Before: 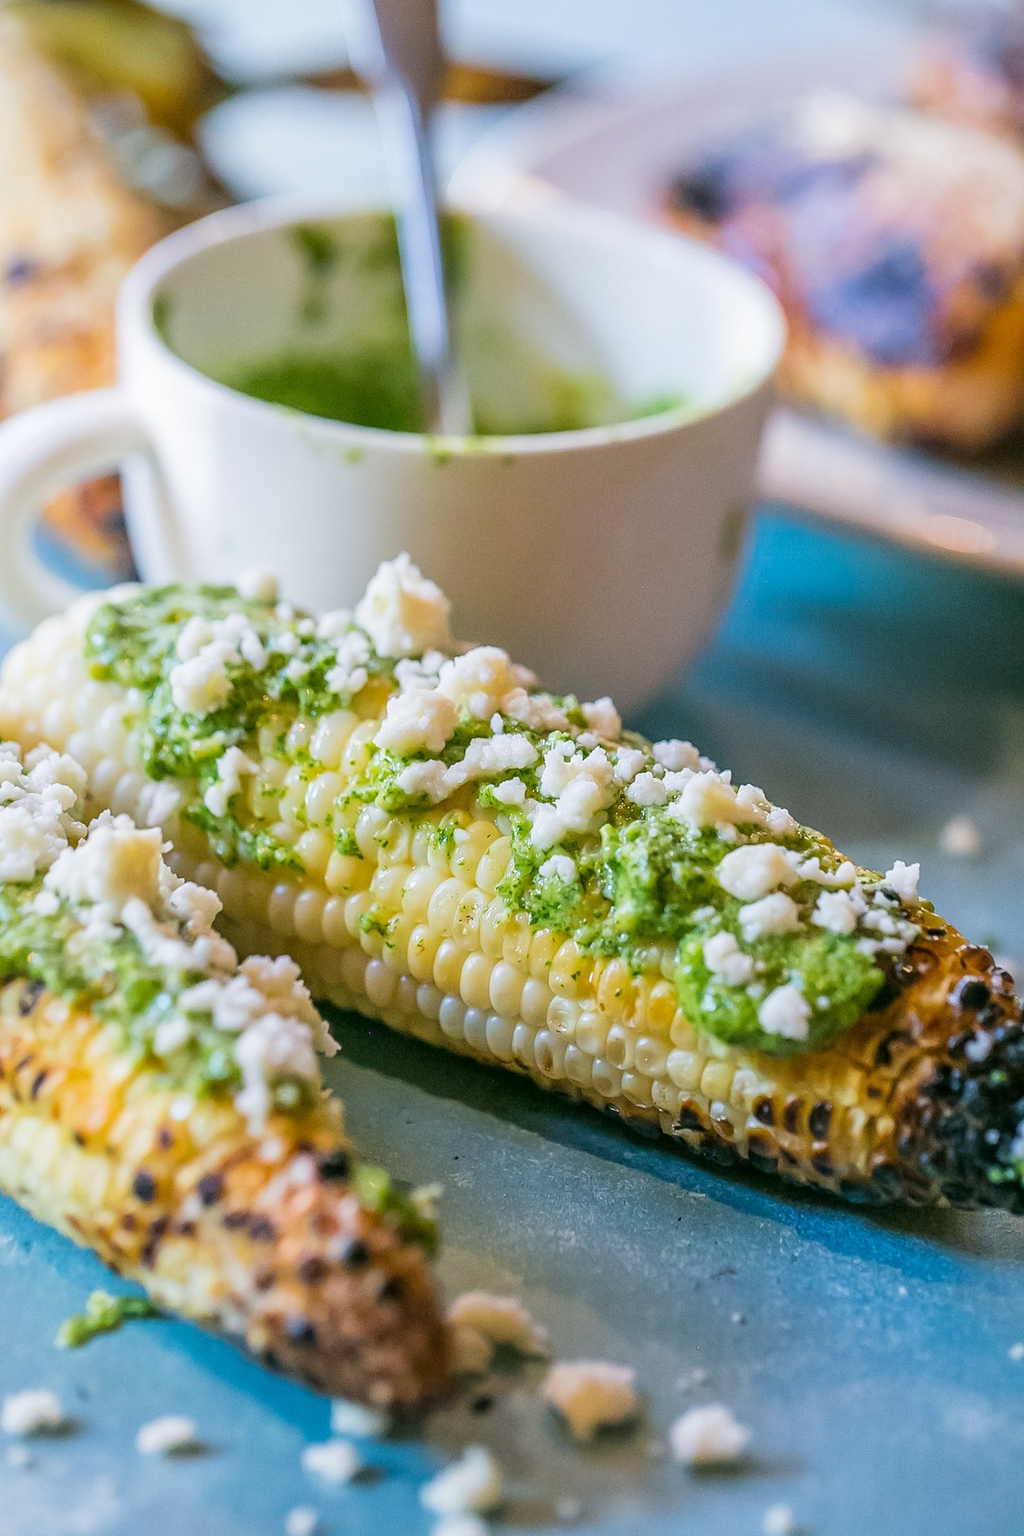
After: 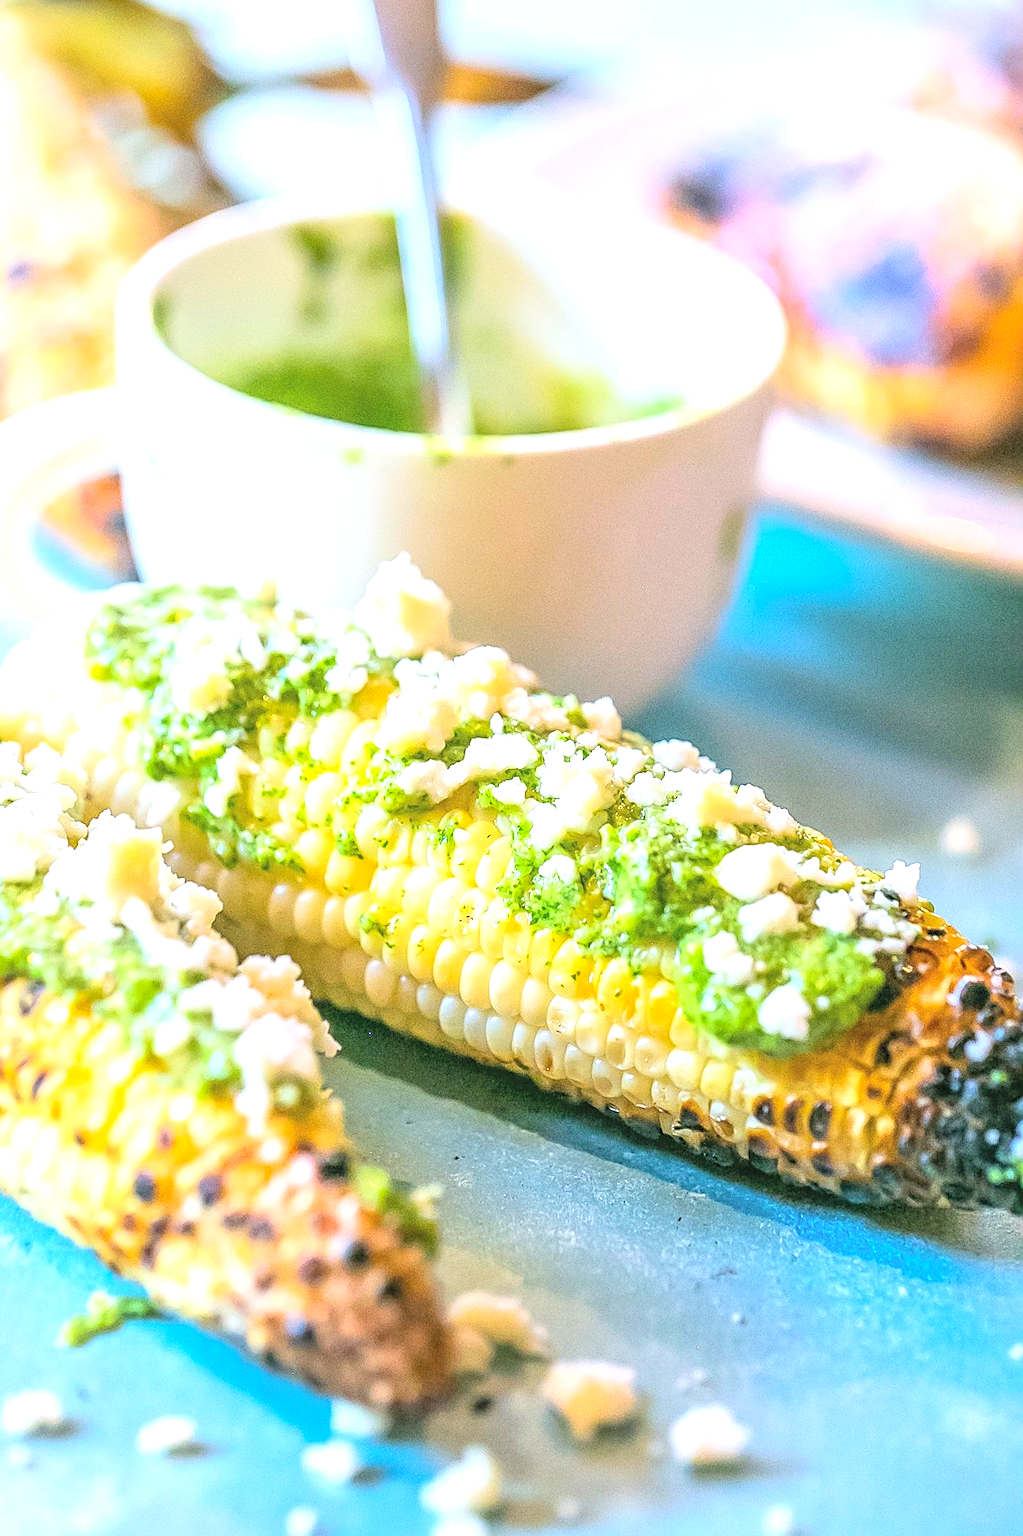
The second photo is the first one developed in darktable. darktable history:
local contrast: detail 109%
sharpen: on, module defaults
exposure: black level correction 0.001, exposure 0.965 EV, compensate exposure bias true, compensate highlight preservation false
contrast brightness saturation: contrast 0.1, brightness 0.294, saturation 0.142
